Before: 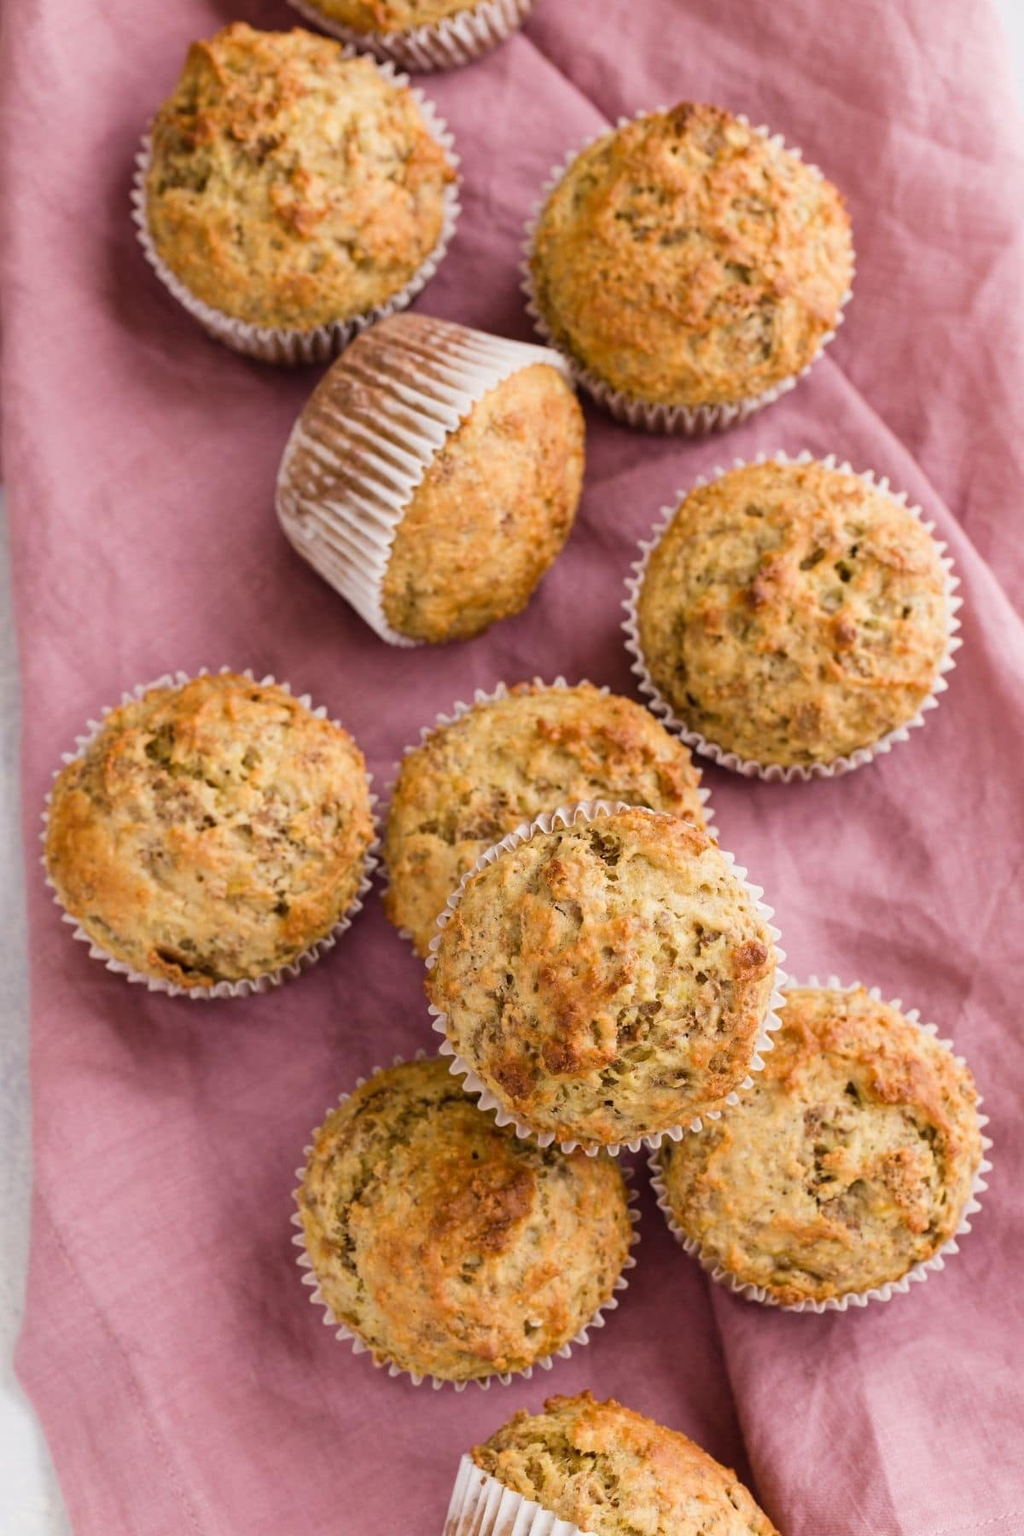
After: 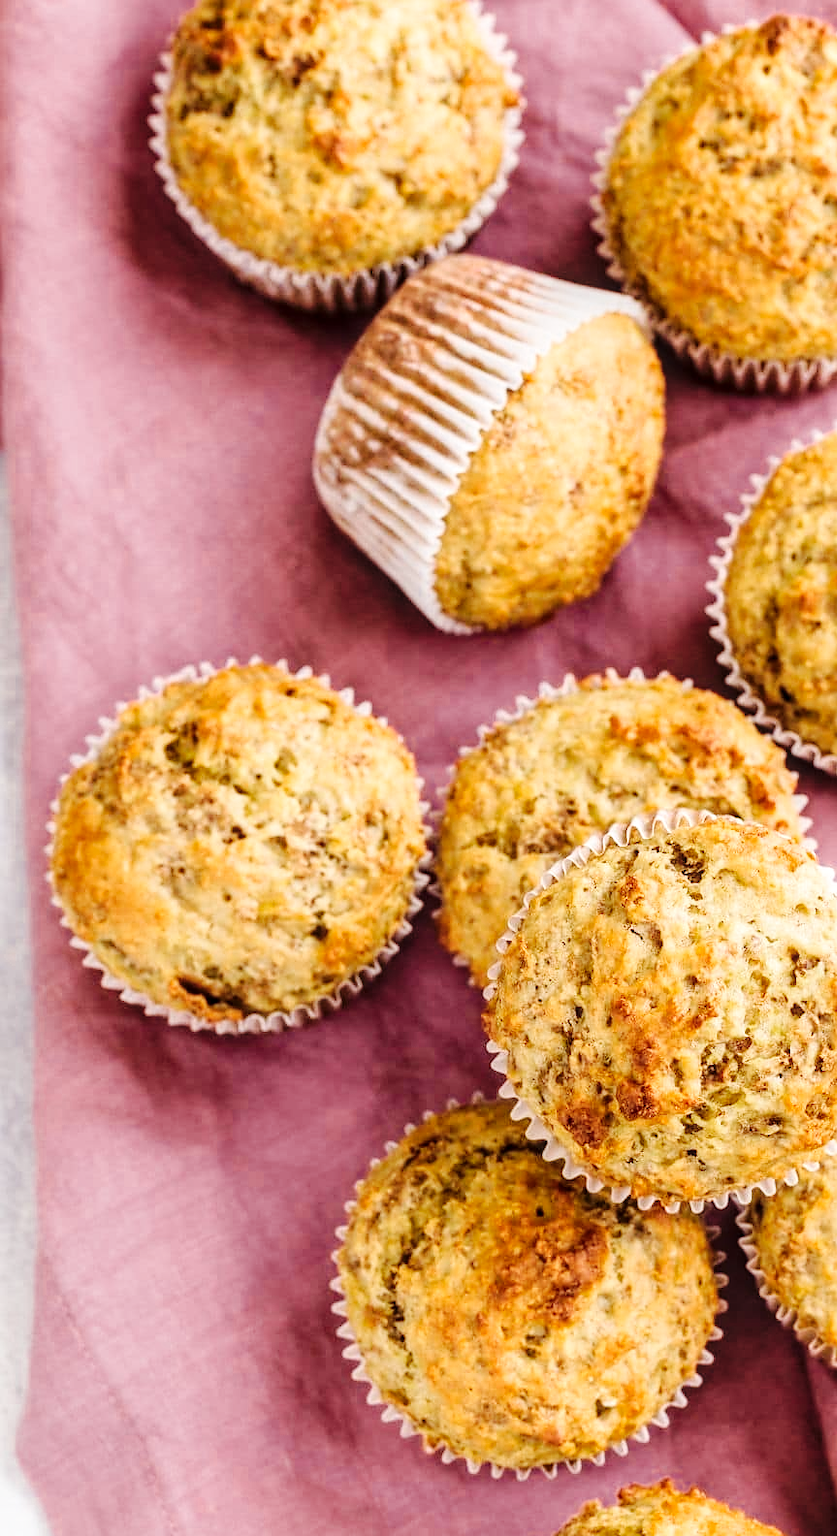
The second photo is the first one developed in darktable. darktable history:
contrast brightness saturation: saturation -0.05
exposure: compensate highlight preservation false
crop: top 5.803%, right 27.864%, bottom 5.804%
local contrast: on, module defaults
sharpen: radius 1
color zones: curves: ch0 [(0, 0.465) (0.092, 0.596) (0.289, 0.464) (0.429, 0.453) (0.571, 0.464) (0.714, 0.455) (0.857, 0.462) (1, 0.465)]
base curve: curves: ch0 [(0, 0) (0.036, 0.025) (0.121, 0.166) (0.206, 0.329) (0.605, 0.79) (1, 1)], preserve colors none
